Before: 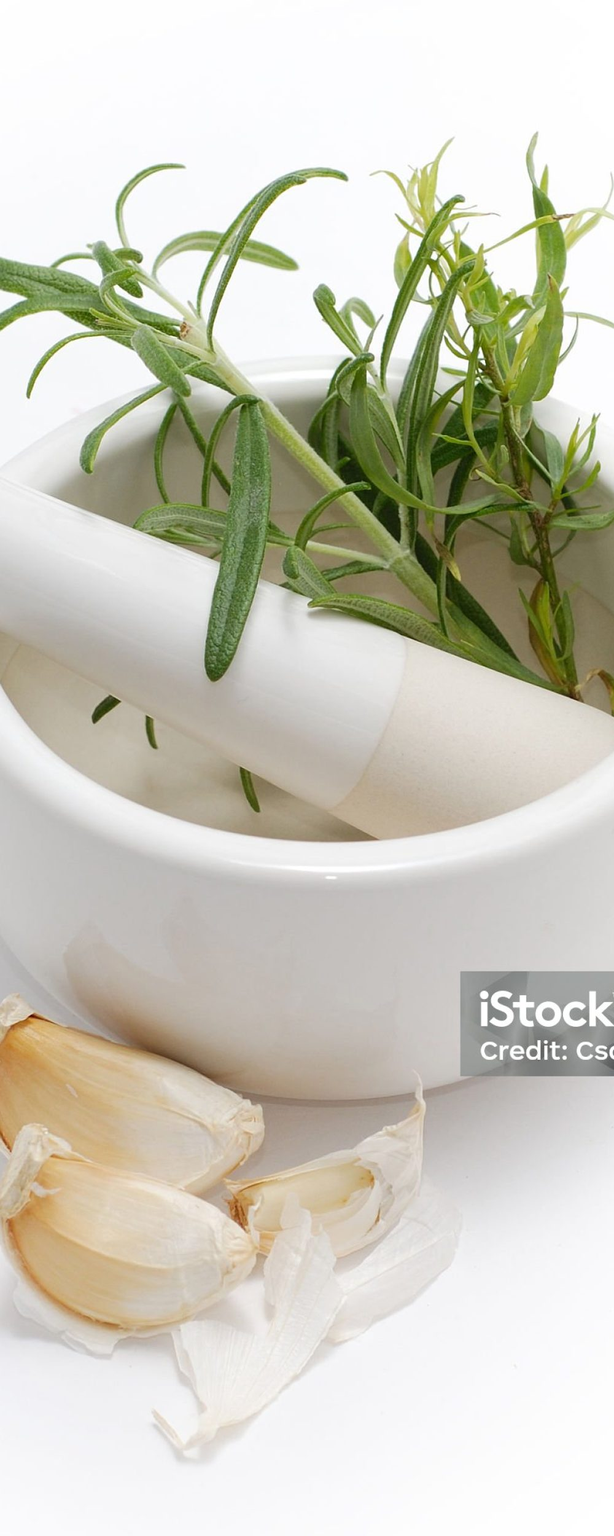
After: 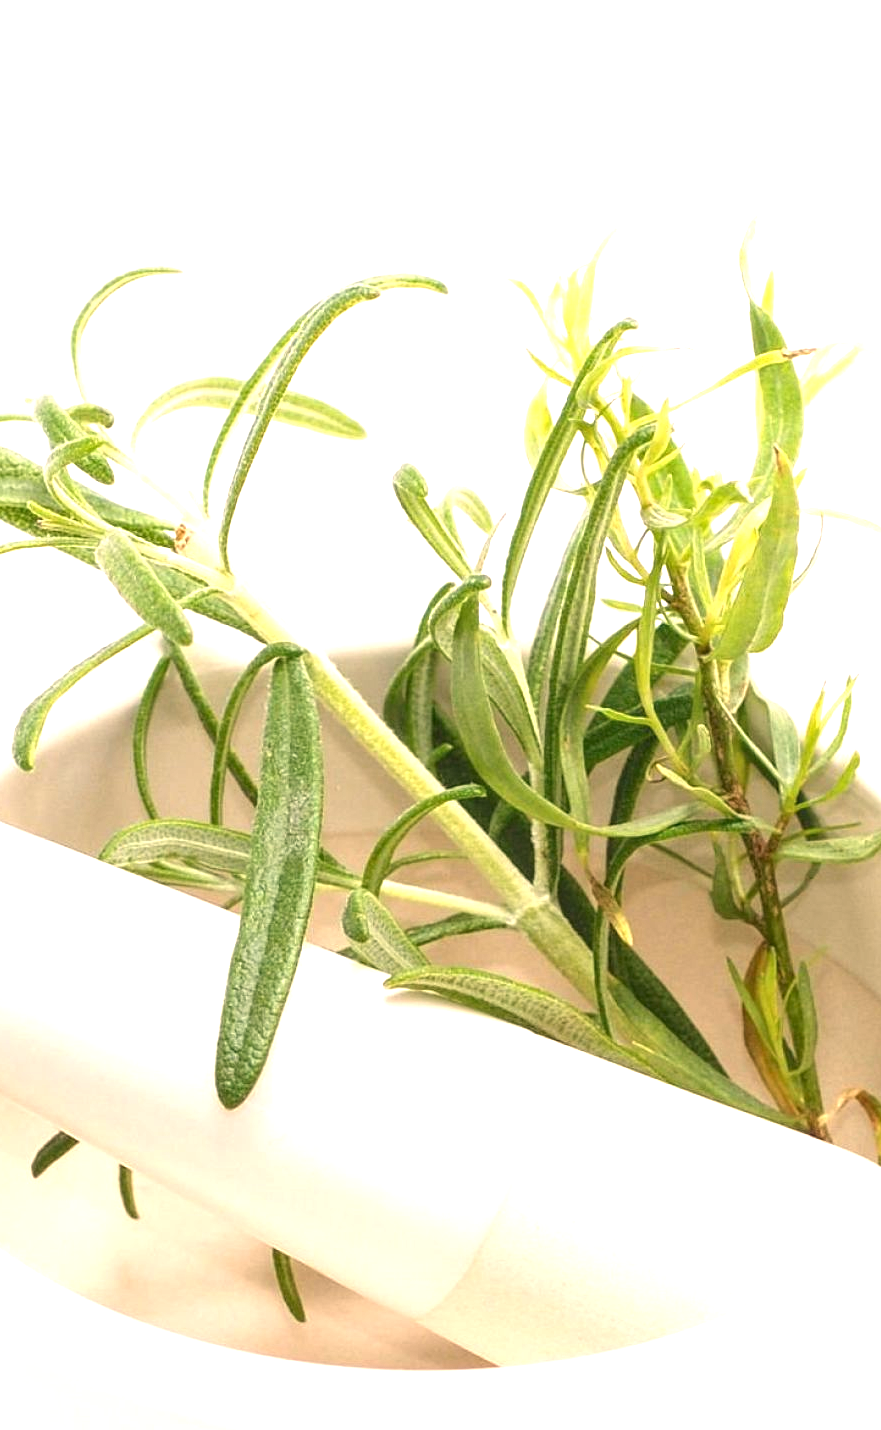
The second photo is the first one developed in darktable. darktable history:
crop and rotate: left 11.812%, bottom 42.776%
exposure: black level correction 0, exposure 1.173 EV, compensate exposure bias true, compensate highlight preservation false
white balance: red 1.127, blue 0.943
local contrast: on, module defaults
